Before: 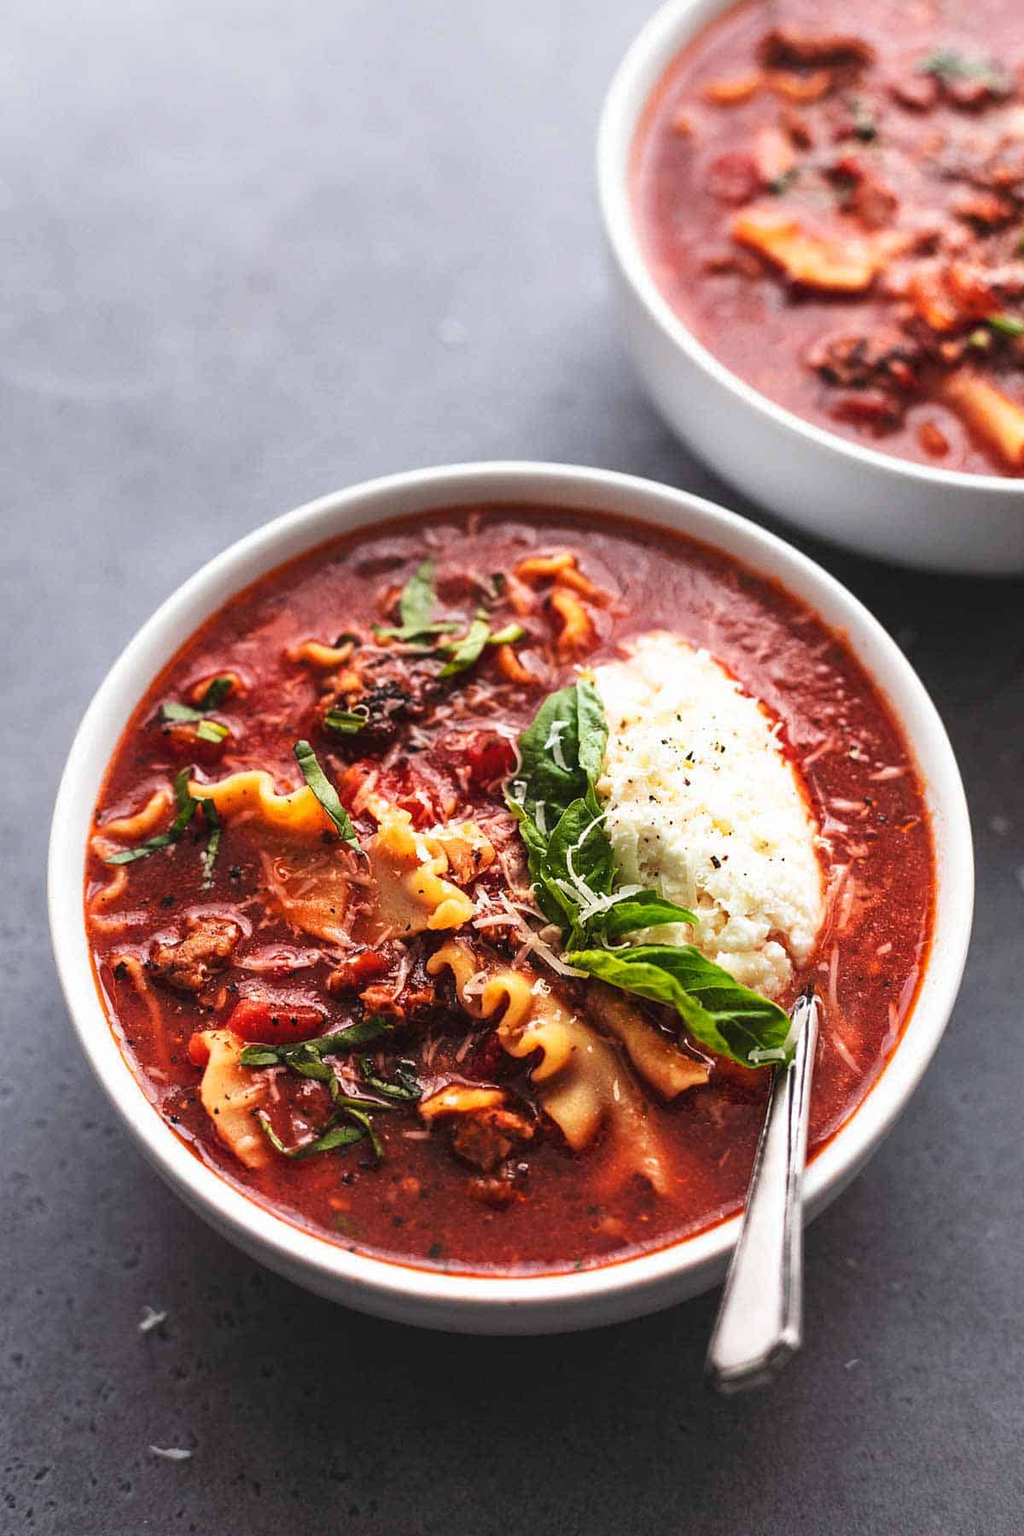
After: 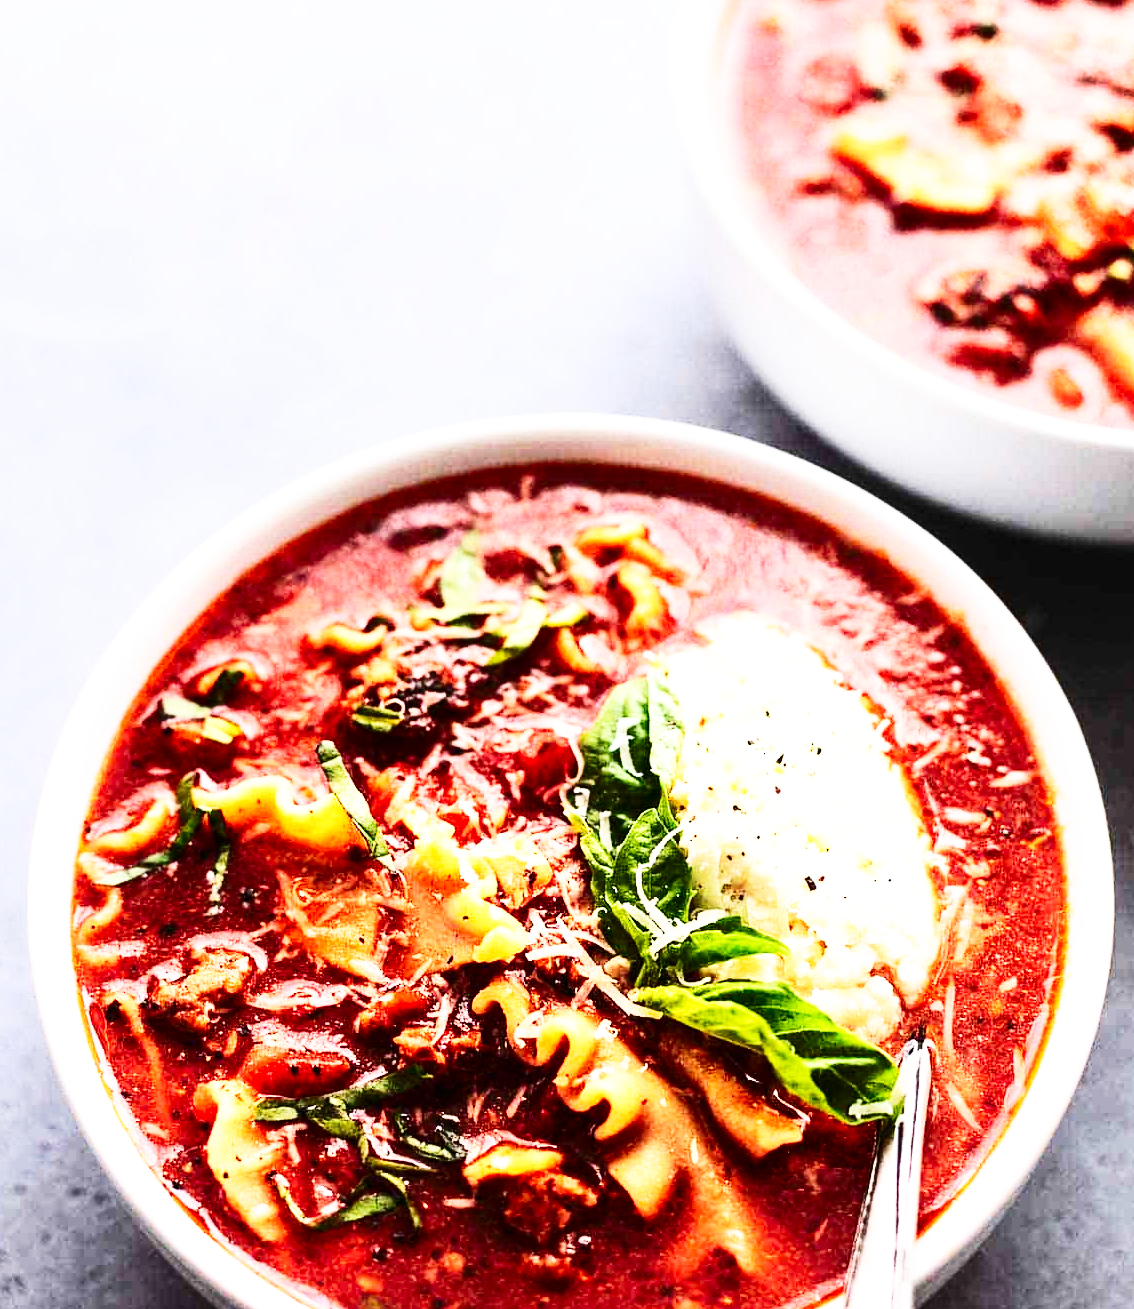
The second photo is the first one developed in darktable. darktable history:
crop: left 2.405%, top 7.061%, right 3.016%, bottom 20.193%
contrast brightness saturation: contrast 0.292
base curve: curves: ch0 [(0, 0) (0.007, 0.004) (0.027, 0.03) (0.046, 0.07) (0.207, 0.54) (0.442, 0.872) (0.673, 0.972) (1, 1)], preserve colors none
